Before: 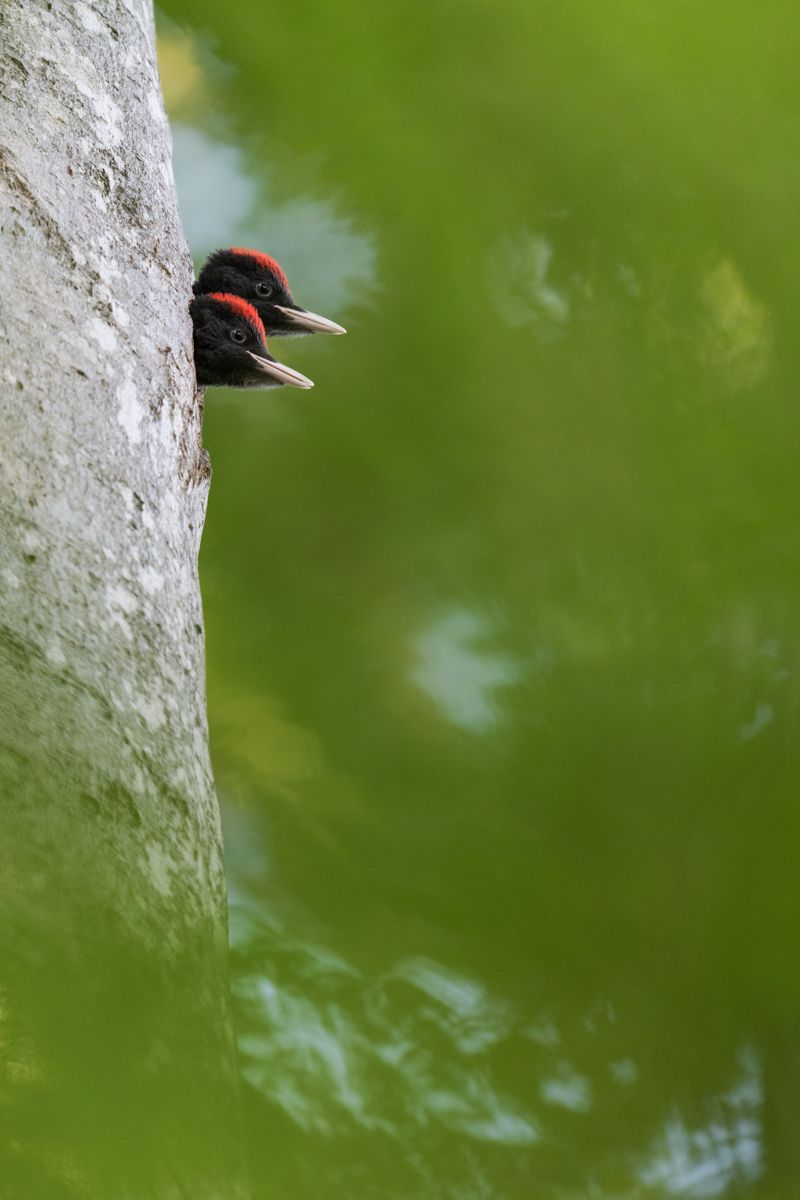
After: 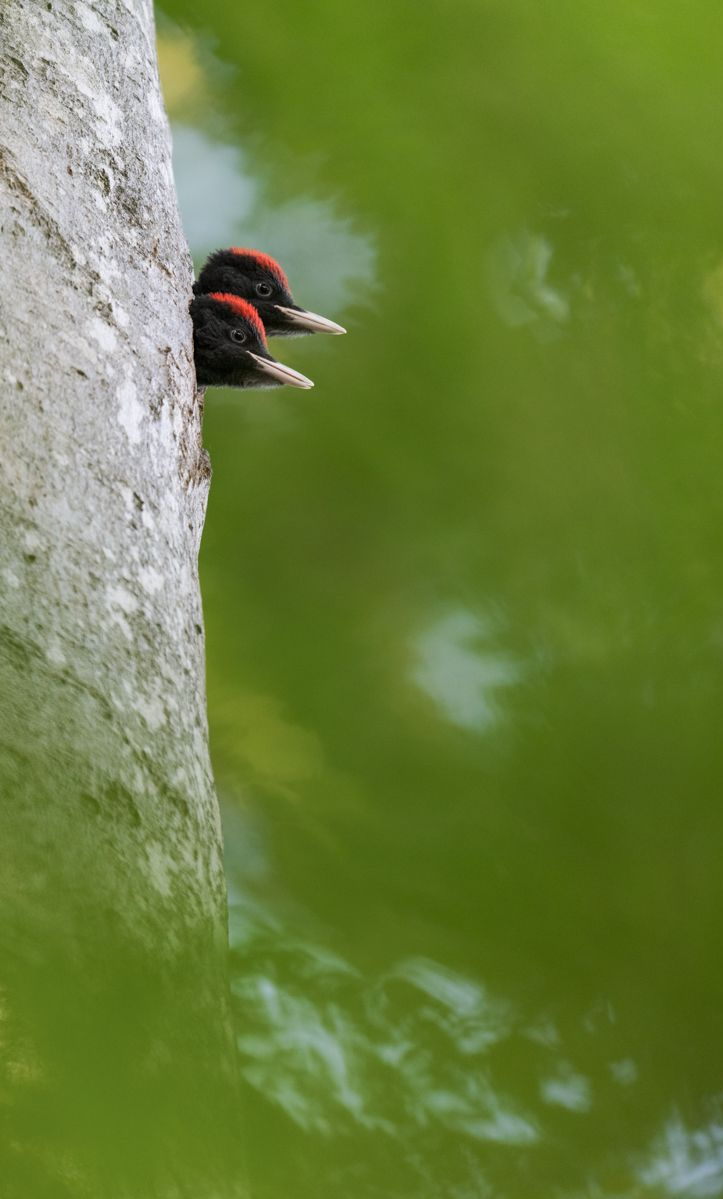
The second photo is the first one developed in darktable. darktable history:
contrast equalizer: octaves 7, y [[0.5, 0.5, 0.472, 0.5, 0.5, 0.5], [0.5 ×6], [0.5 ×6], [0 ×6], [0 ×6]], mix -0.203
crop: right 9.514%, bottom 0.039%
